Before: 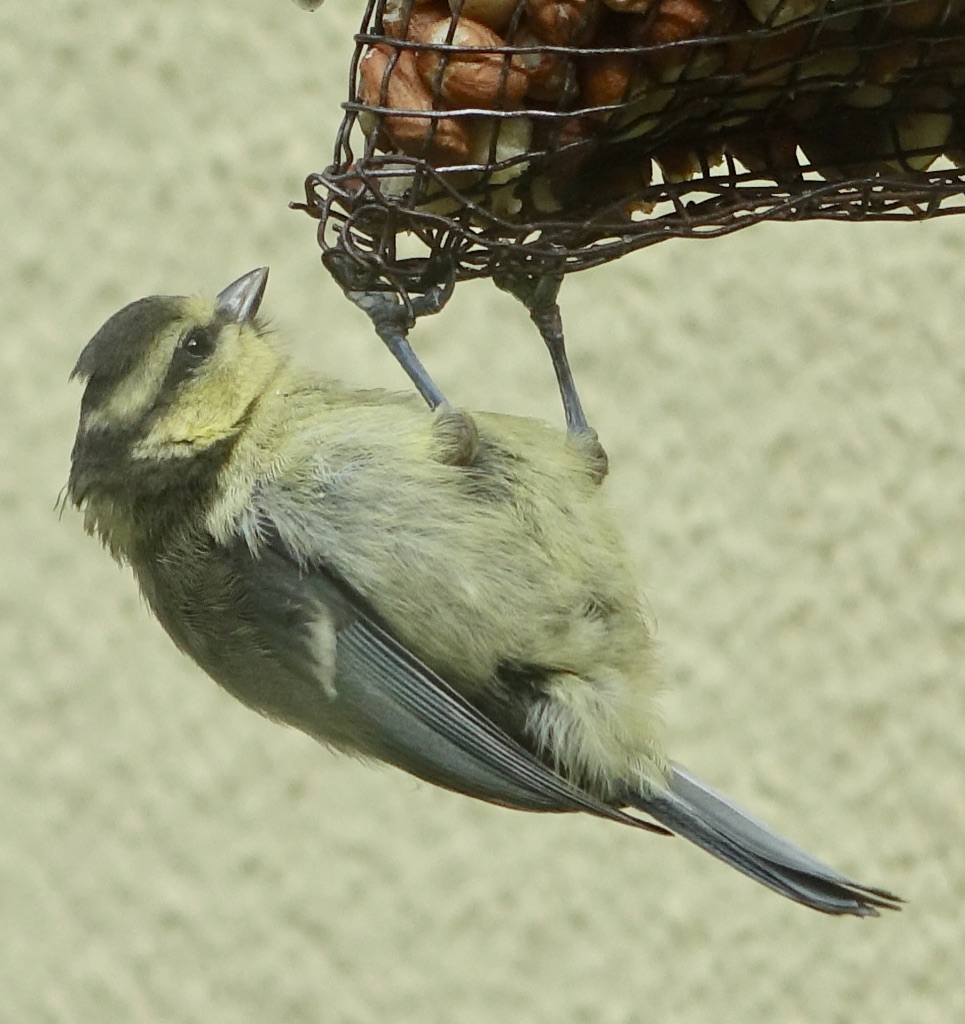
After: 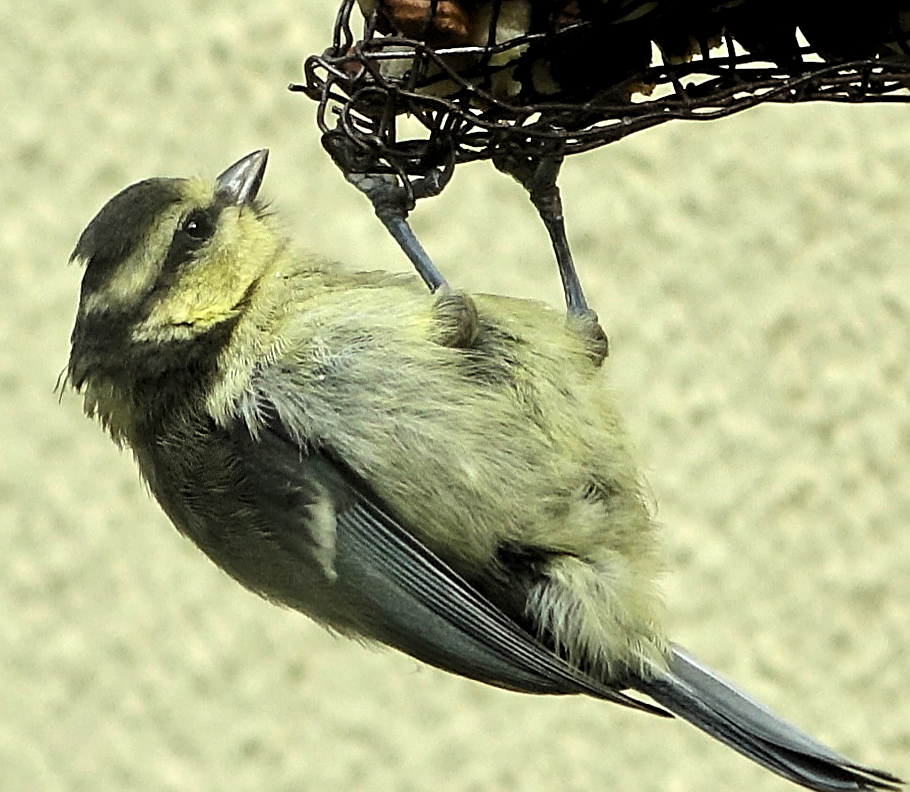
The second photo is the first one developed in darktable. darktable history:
color correction: highlights b* 2.93
crop and rotate: angle 0.065°, top 11.573%, right 5.564%, bottom 10.956%
levels: levels [0.129, 0.519, 0.867]
sharpen: on, module defaults
